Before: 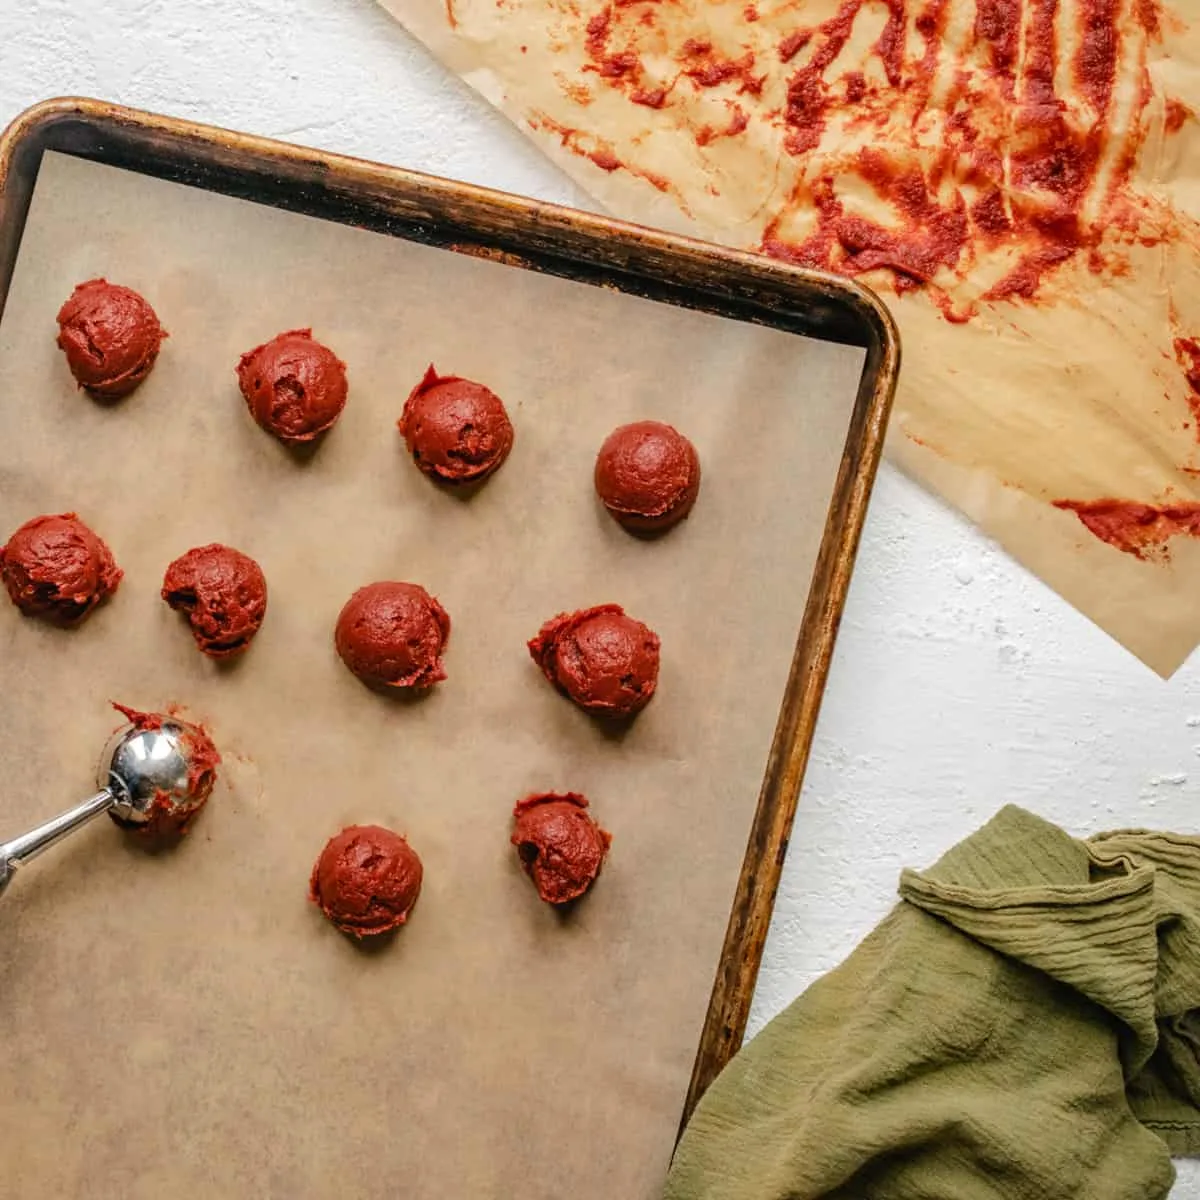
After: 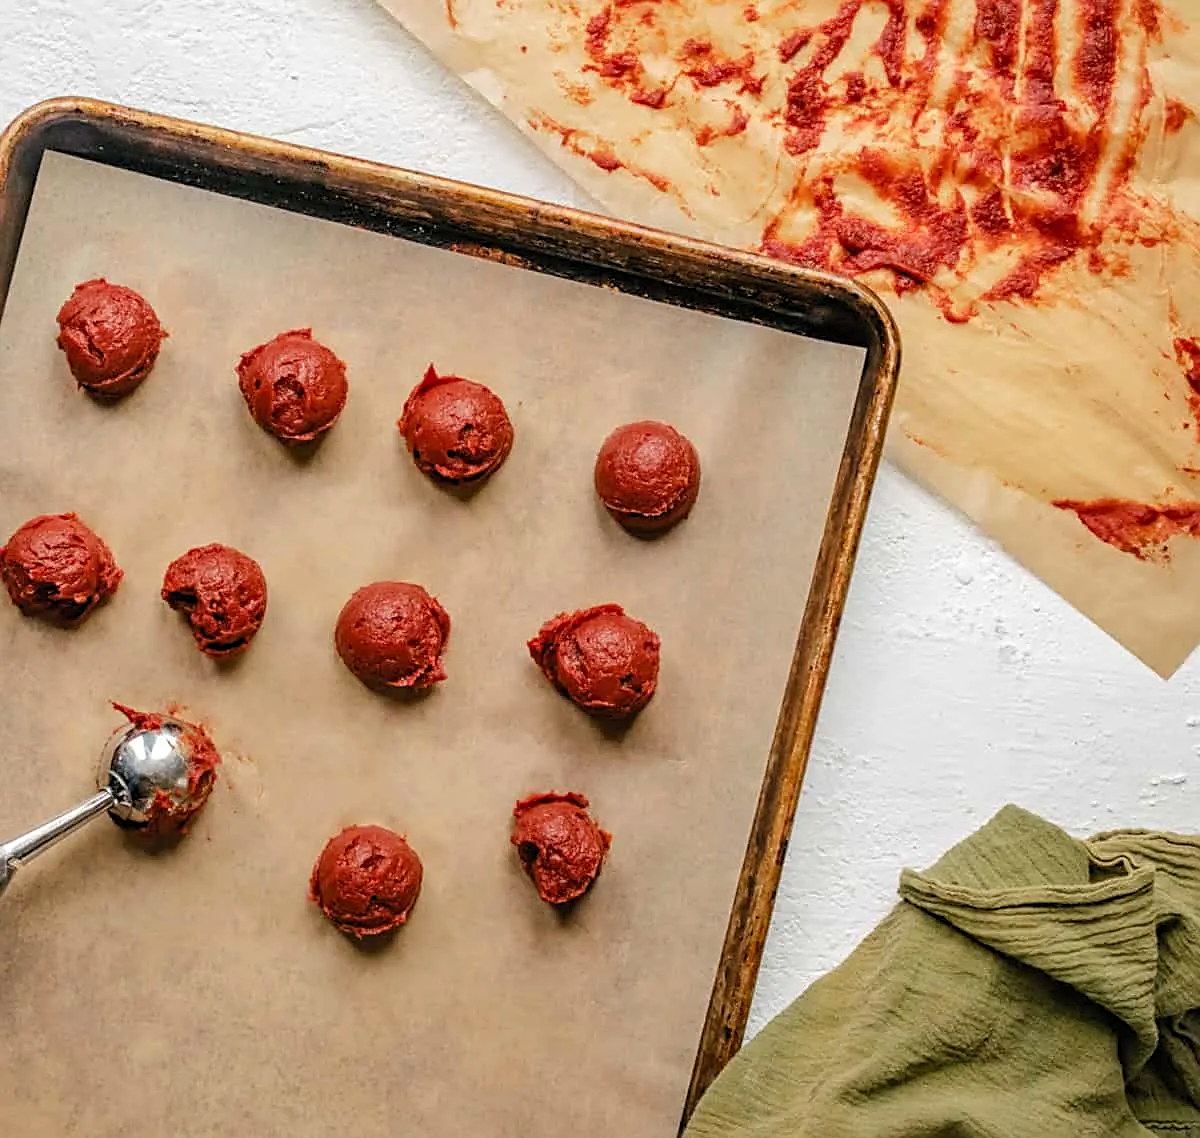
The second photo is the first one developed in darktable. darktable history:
crop and rotate: top 0%, bottom 5.097%
levels: levels [0.018, 0.493, 1]
sharpen: on, module defaults
